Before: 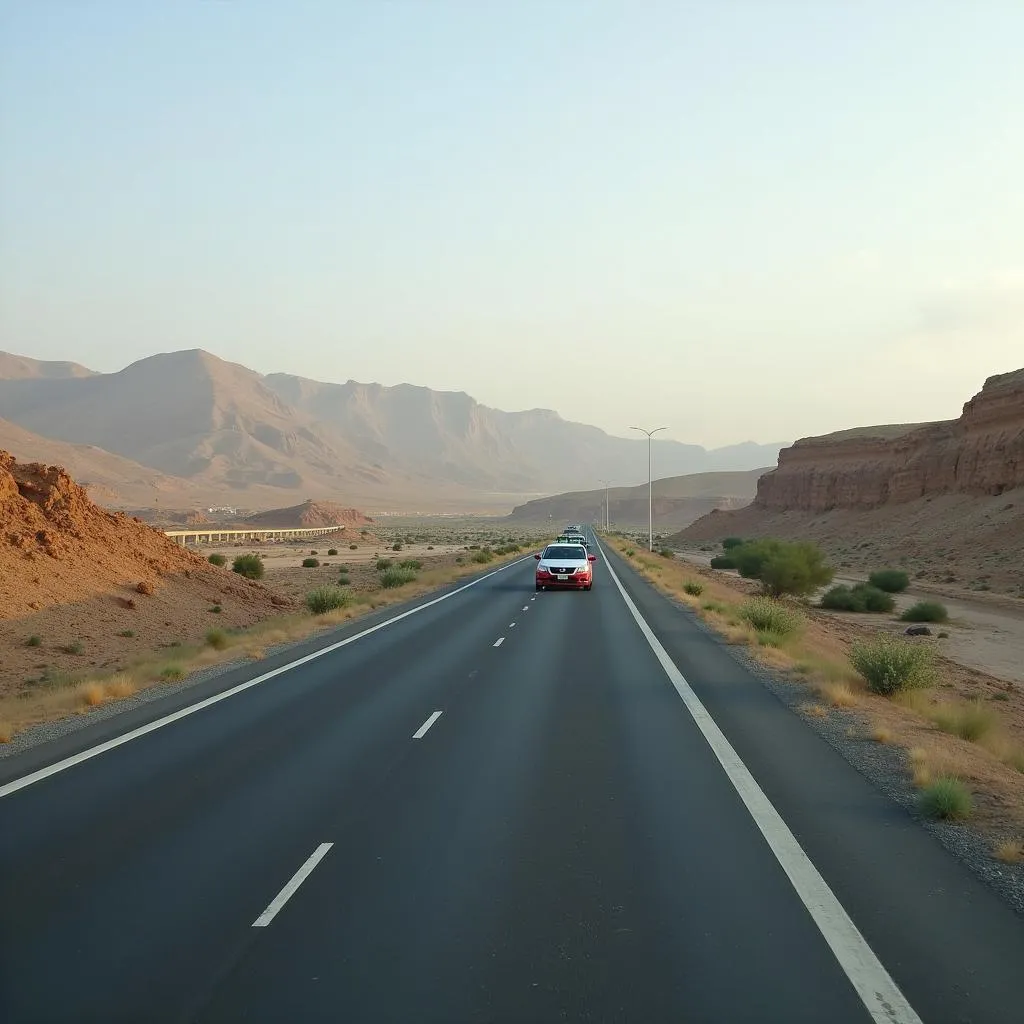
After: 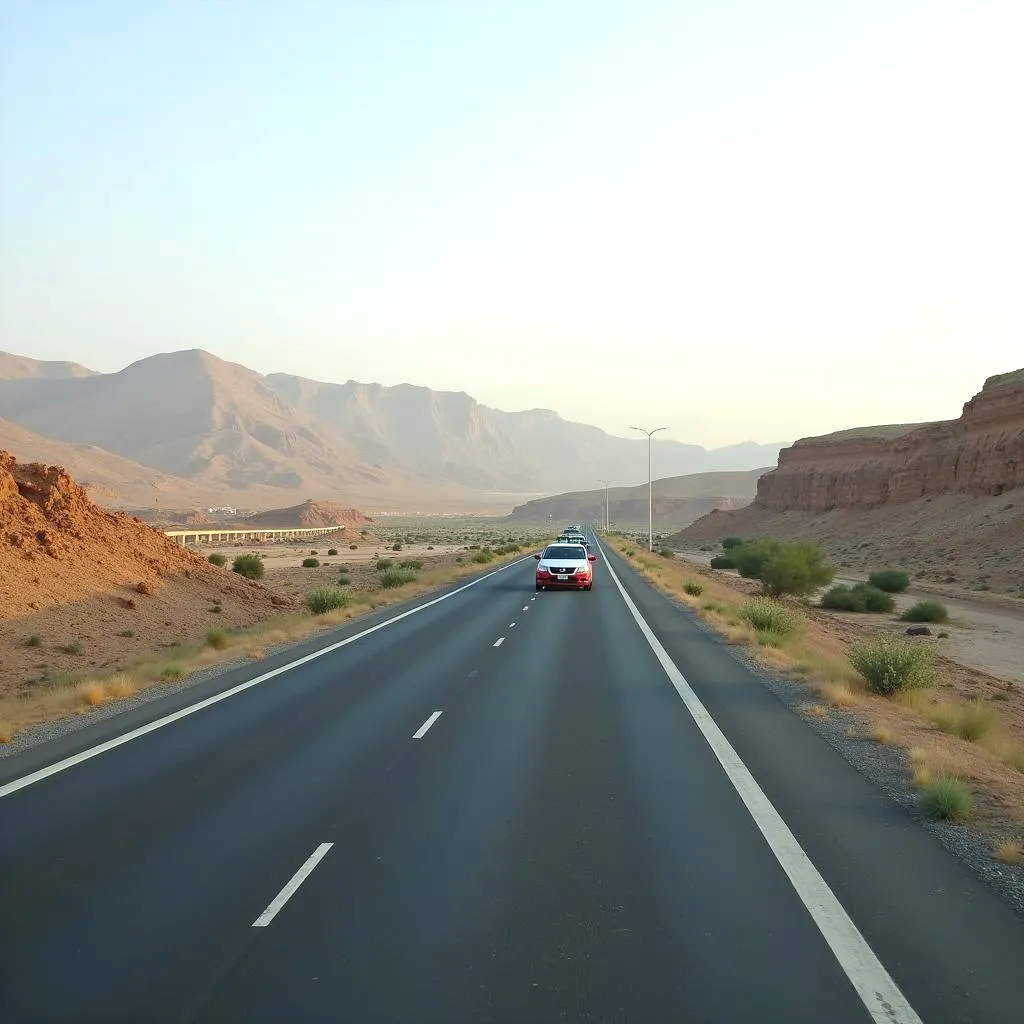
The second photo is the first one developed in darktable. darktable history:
exposure: black level correction 0, exposure 0.393 EV, compensate exposure bias true, compensate highlight preservation false
tone equalizer: on, module defaults
